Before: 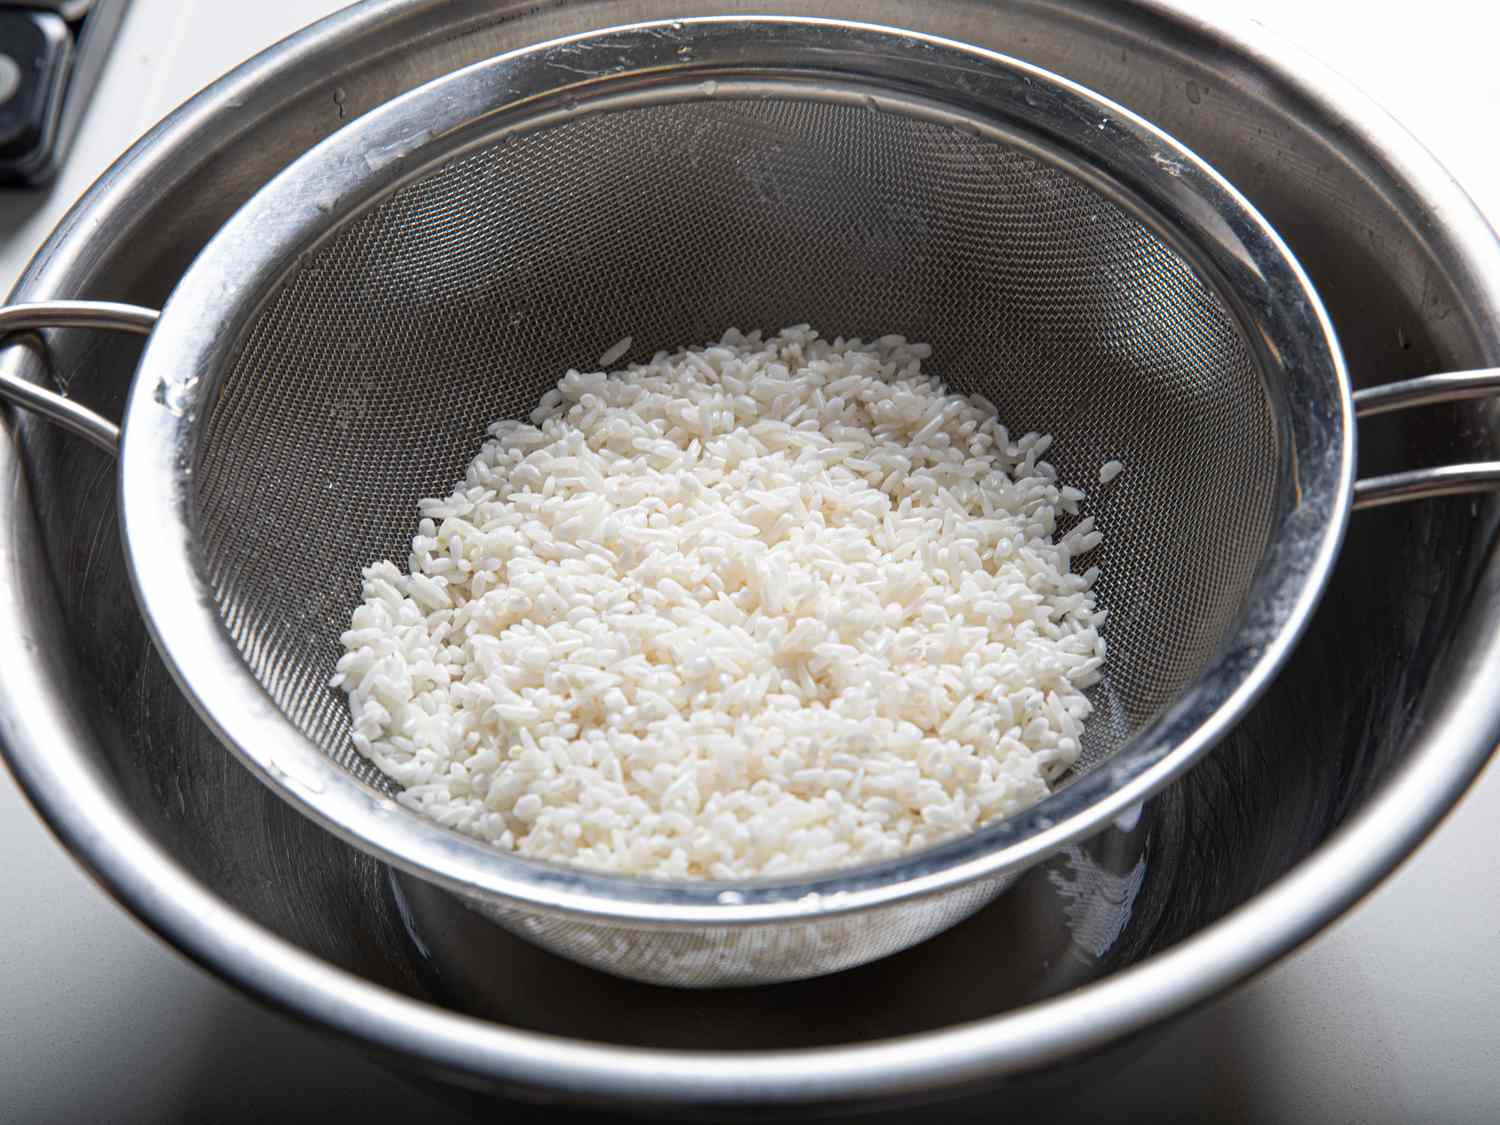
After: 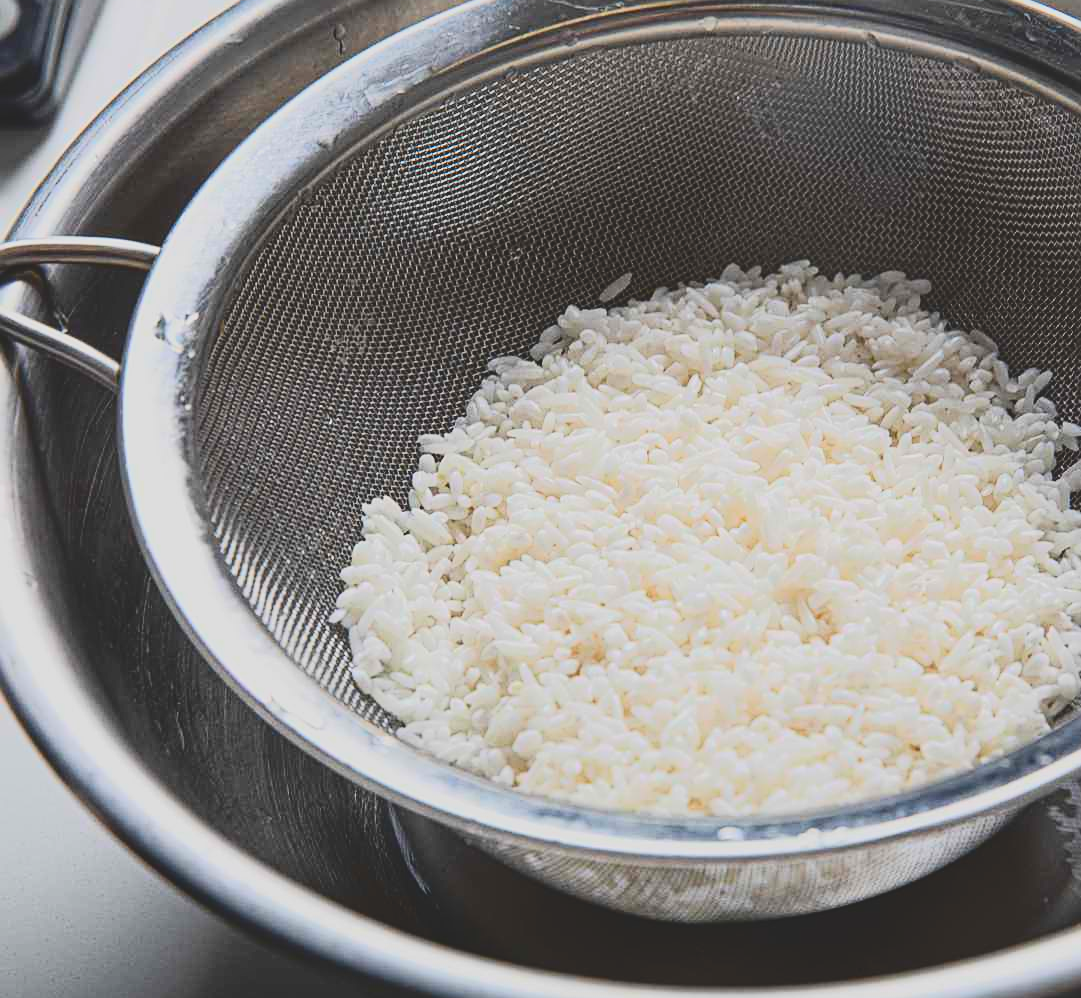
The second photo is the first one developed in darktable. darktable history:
crop: top 5.737%, right 27.88%, bottom 5.538%
sharpen: on, module defaults
tone equalizer: -8 EV -0.418 EV, -7 EV -0.428 EV, -6 EV -0.364 EV, -5 EV -0.245 EV, -3 EV 0.253 EV, -2 EV 0.345 EV, -1 EV 0.369 EV, +0 EV 0.418 EV
tone curve: curves: ch0 [(0, 0.148) (0.191, 0.225) (0.712, 0.695) (0.864, 0.797) (1, 0.839)], color space Lab, independent channels, preserve colors none
